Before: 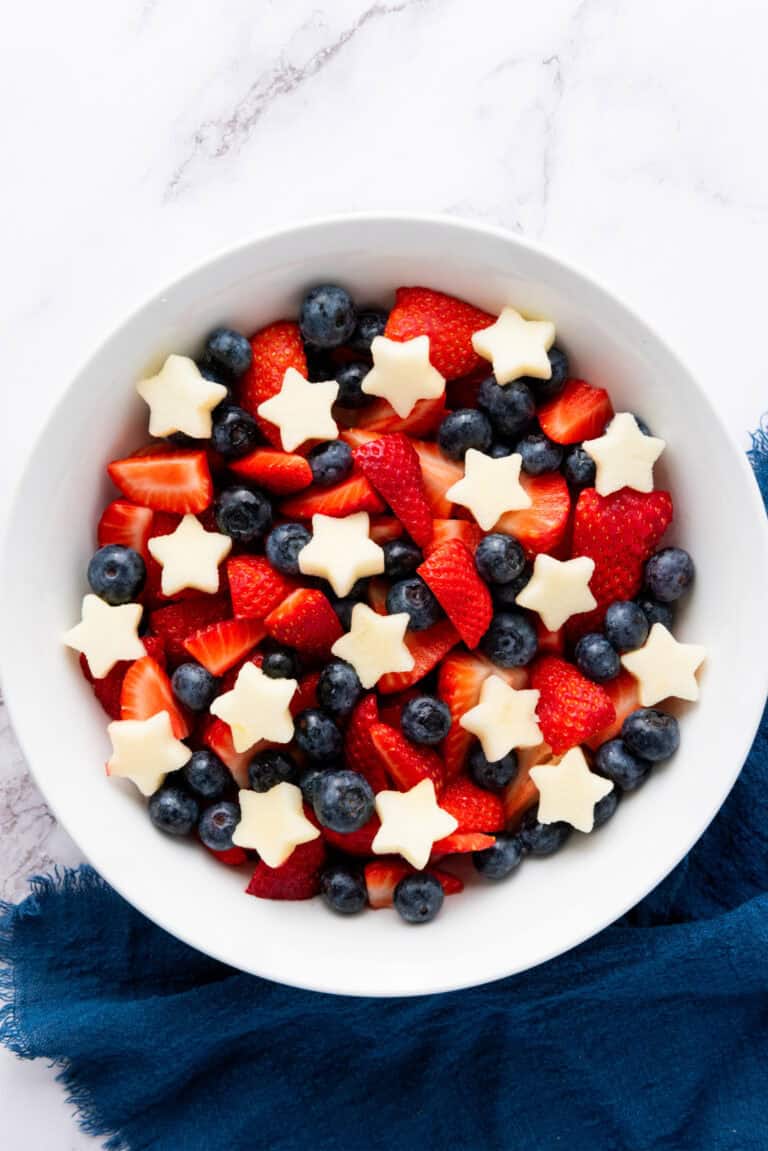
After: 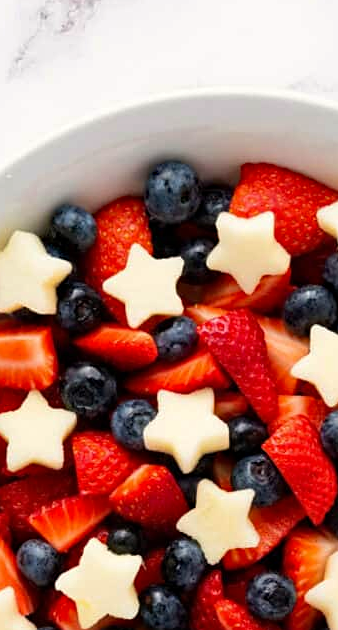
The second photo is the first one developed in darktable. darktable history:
crop: left 20.248%, top 10.86%, right 35.675%, bottom 34.321%
sharpen: amount 0.2
haze removal: compatibility mode true, adaptive false
color correction: highlights b* 3
